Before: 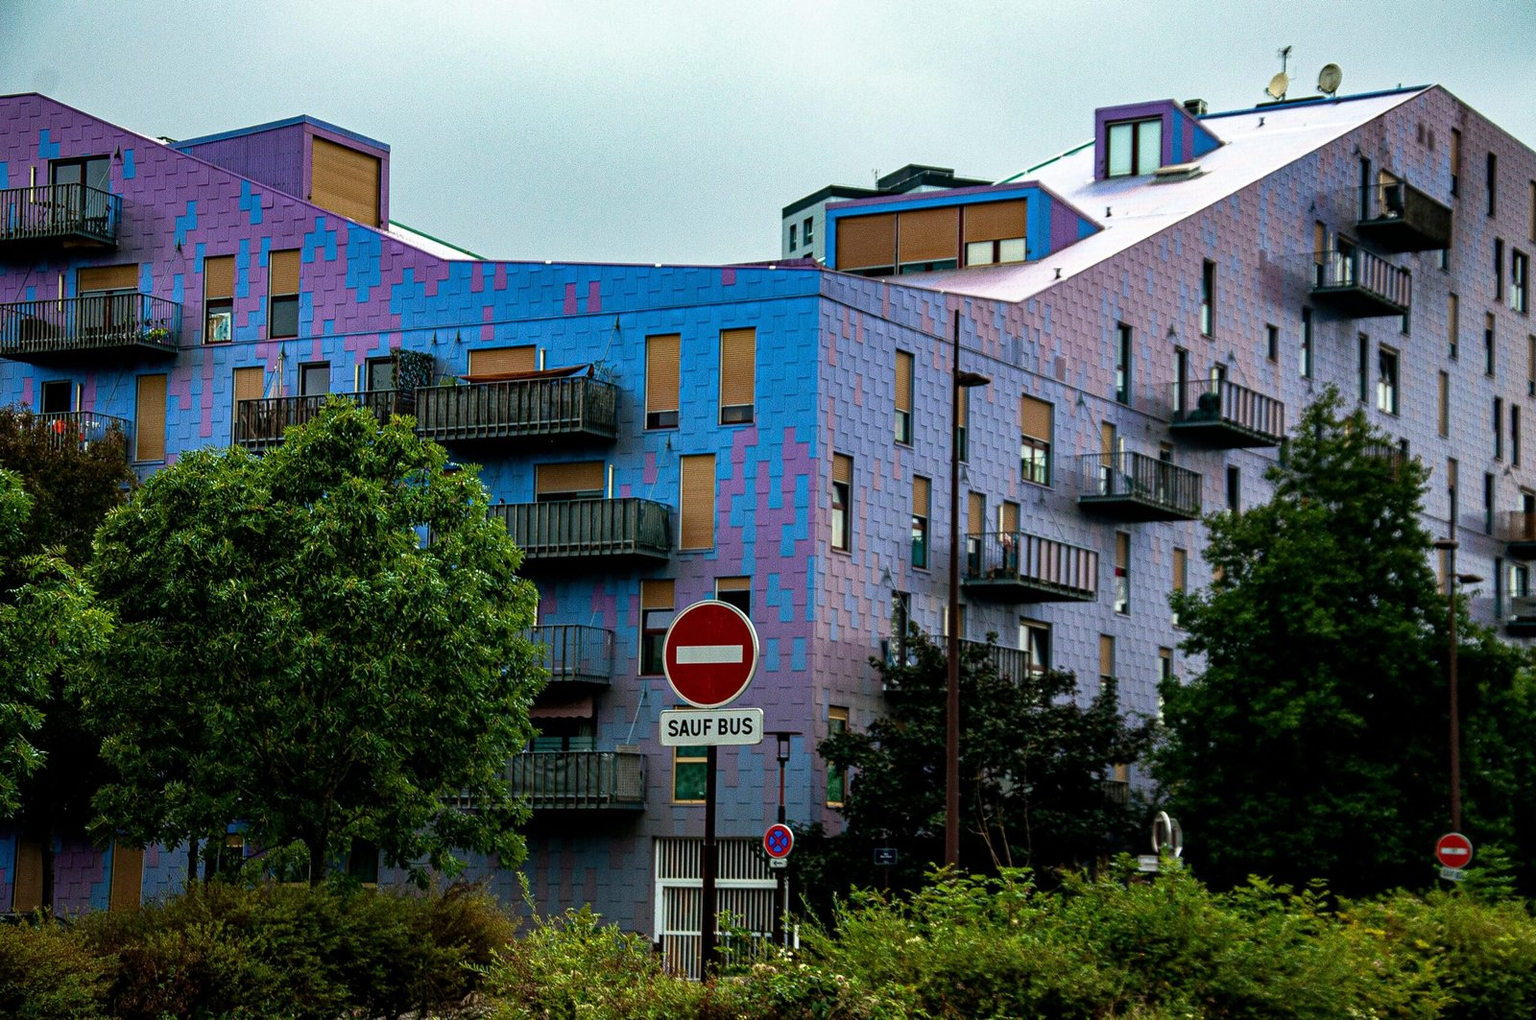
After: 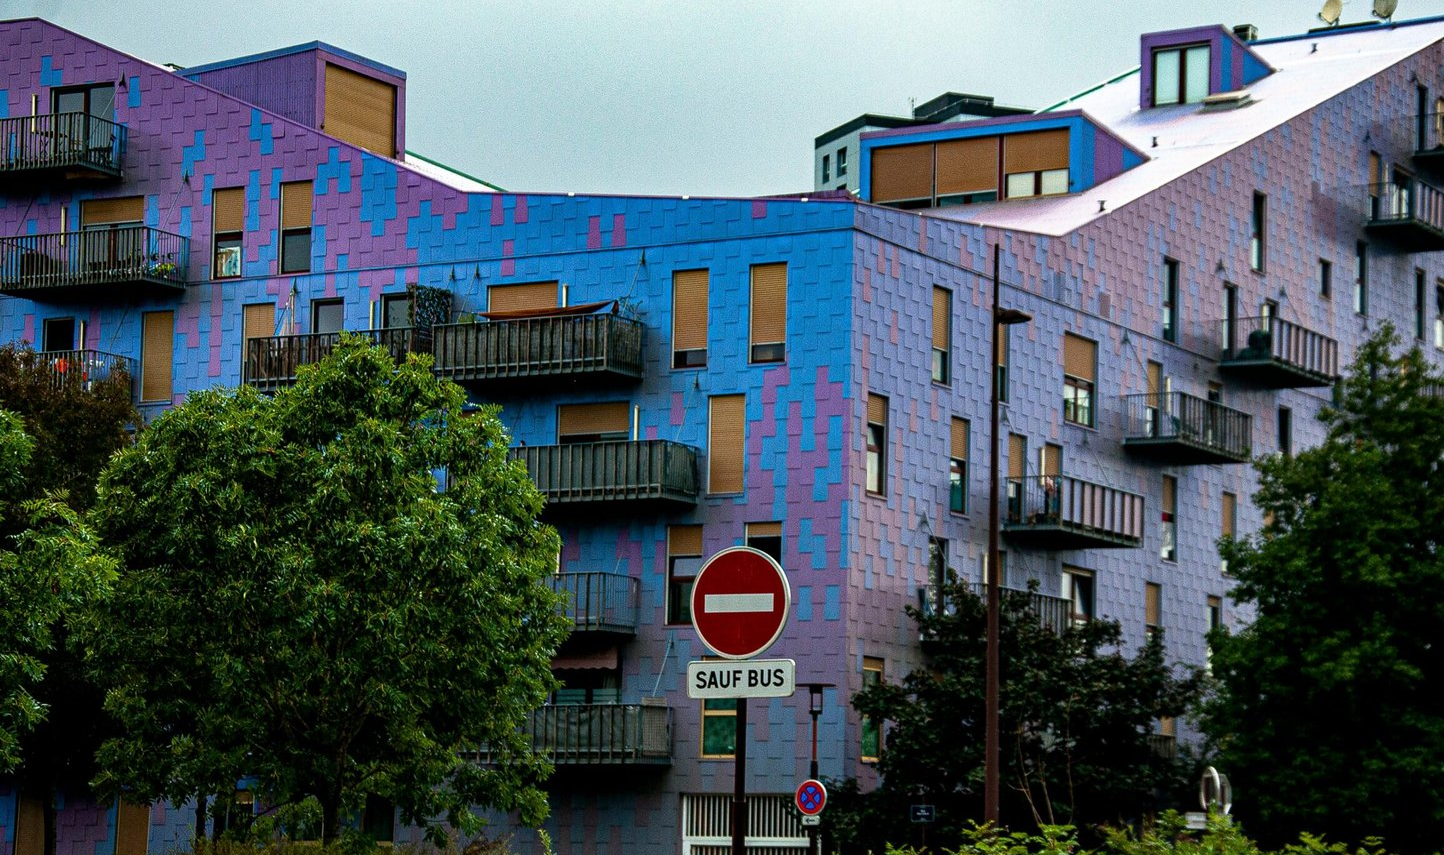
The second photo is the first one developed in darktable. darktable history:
crop: top 7.459%, right 9.717%, bottom 12.018%
